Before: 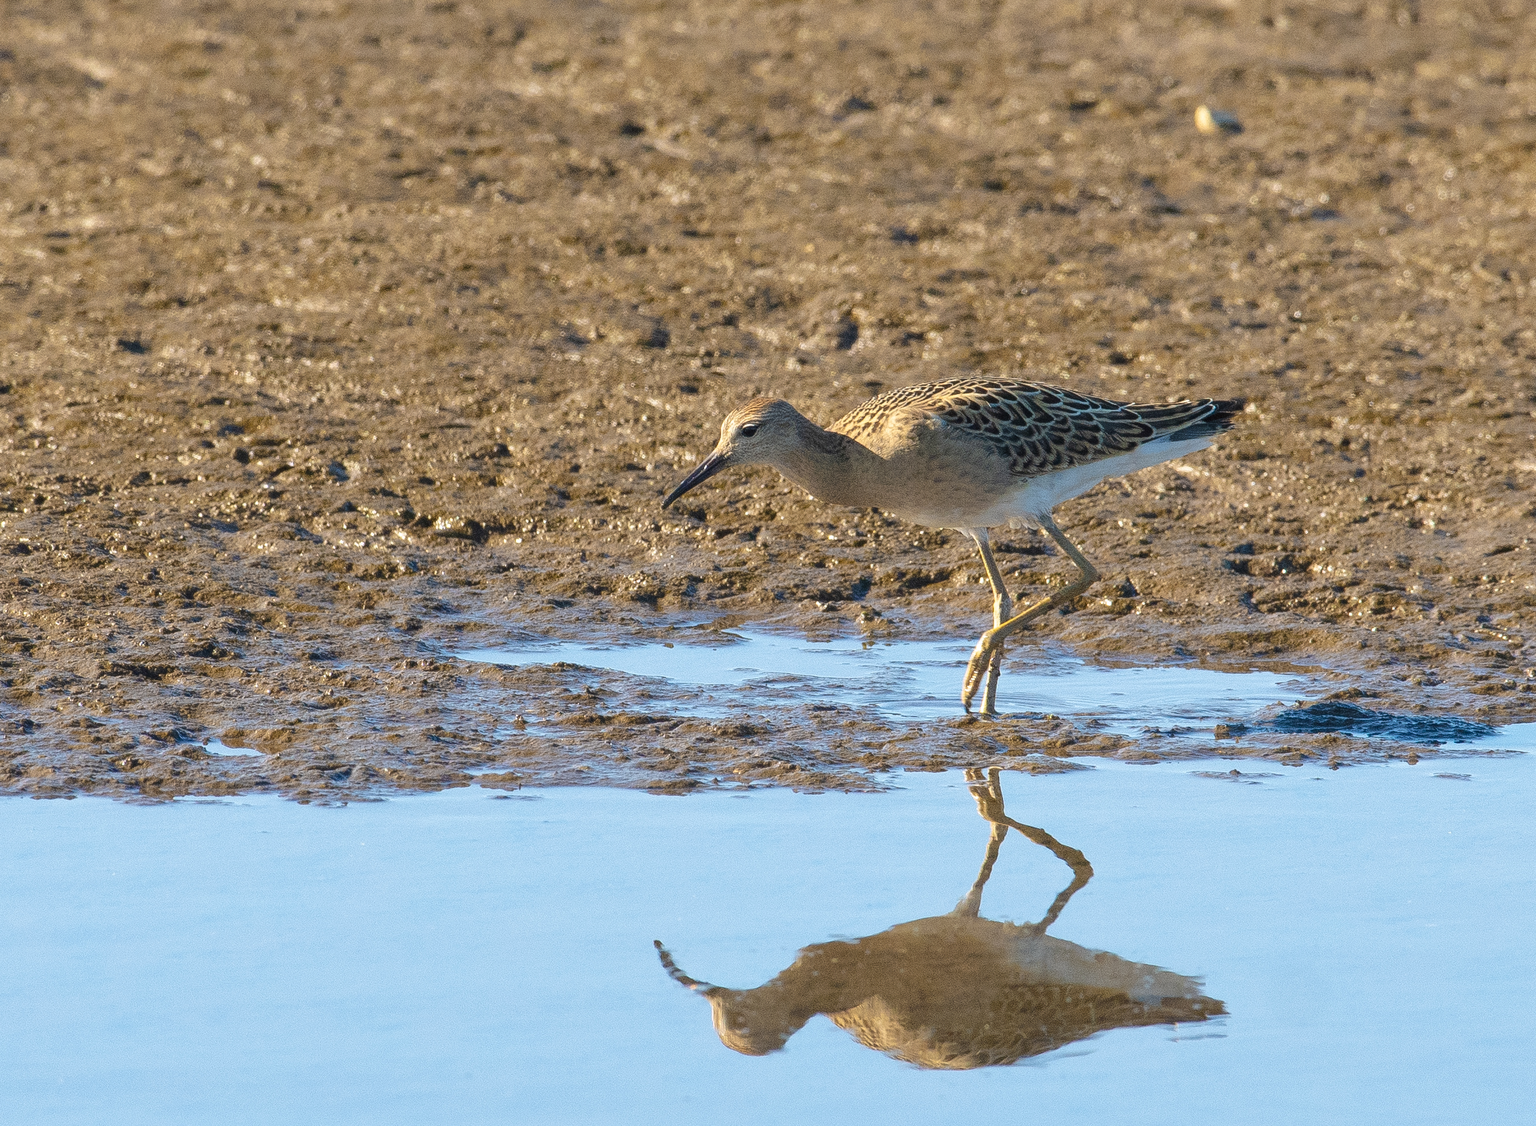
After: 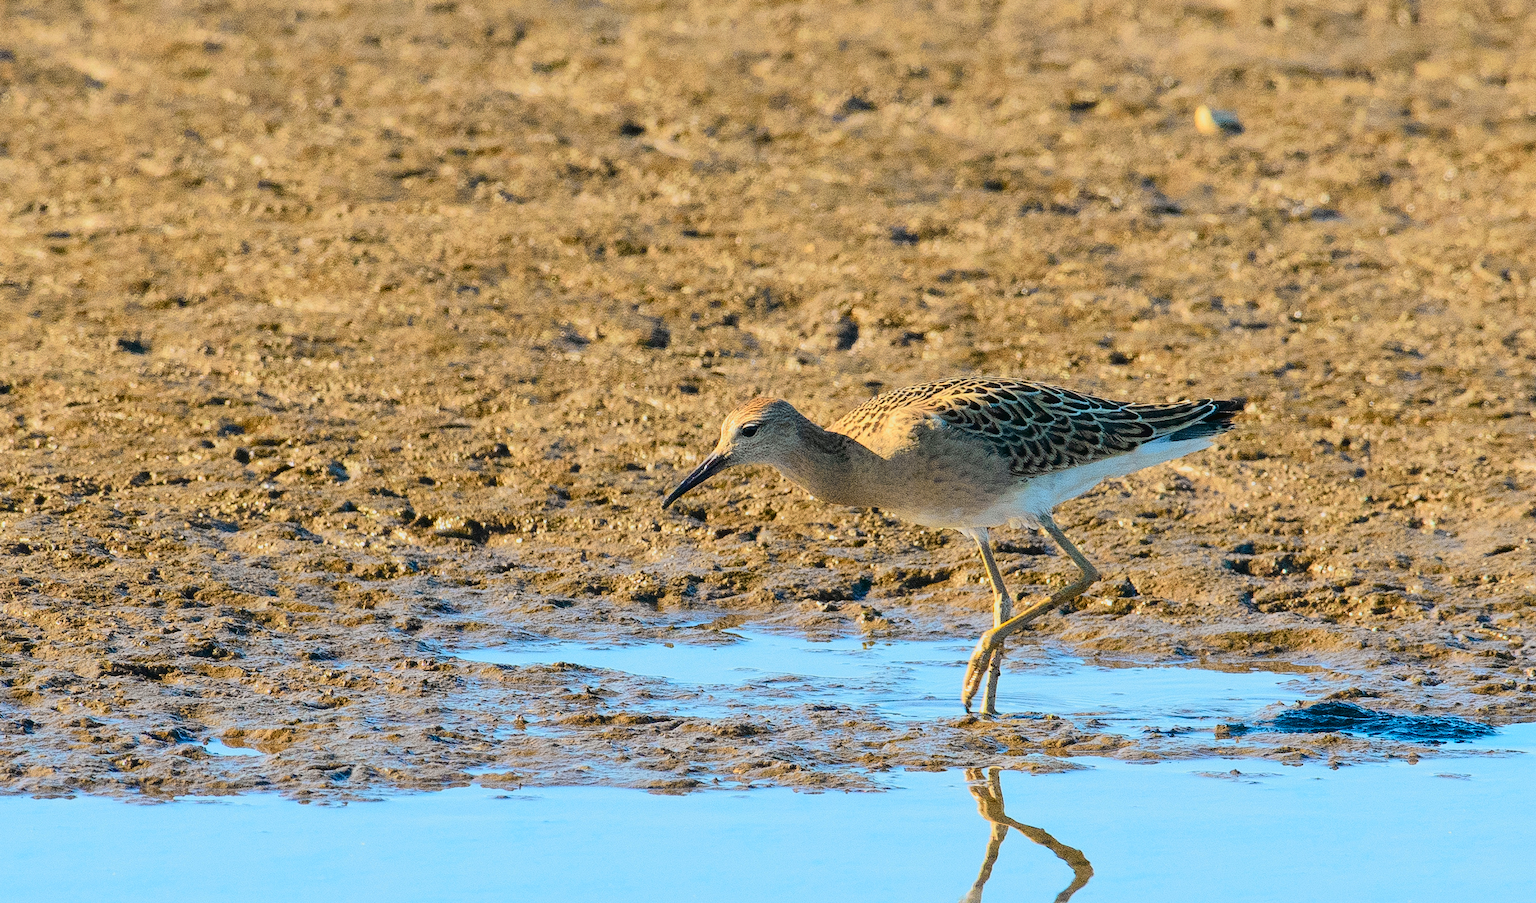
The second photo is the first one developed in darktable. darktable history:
crop: bottom 19.644%
tone curve: curves: ch0 [(0, 0.017) (0.091, 0.04) (0.296, 0.276) (0.439, 0.482) (0.64, 0.729) (0.785, 0.817) (0.995, 0.917)]; ch1 [(0, 0) (0.384, 0.365) (0.463, 0.447) (0.486, 0.474) (0.503, 0.497) (0.526, 0.52) (0.555, 0.564) (0.578, 0.589) (0.638, 0.66) (0.766, 0.773) (1, 1)]; ch2 [(0, 0) (0.374, 0.344) (0.446, 0.443) (0.501, 0.509) (0.528, 0.522) (0.569, 0.593) (0.61, 0.646) (0.666, 0.688) (1, 1)], color space Lab, independent channels, preserve colors none
